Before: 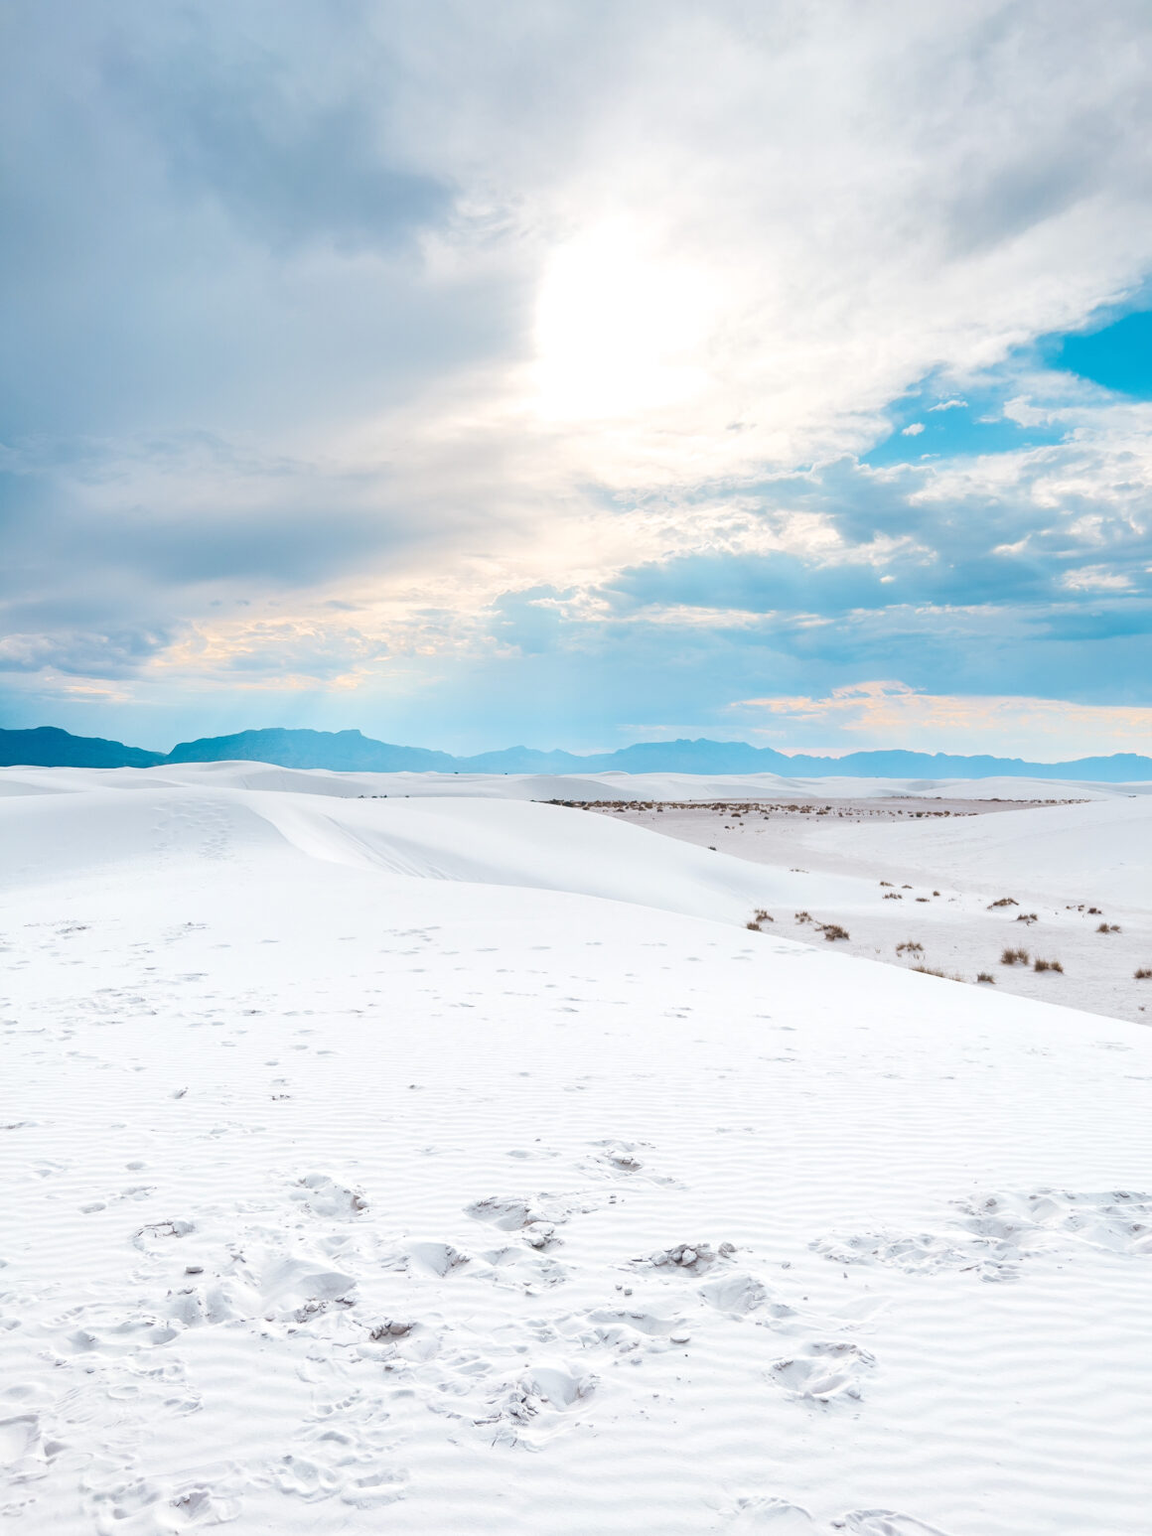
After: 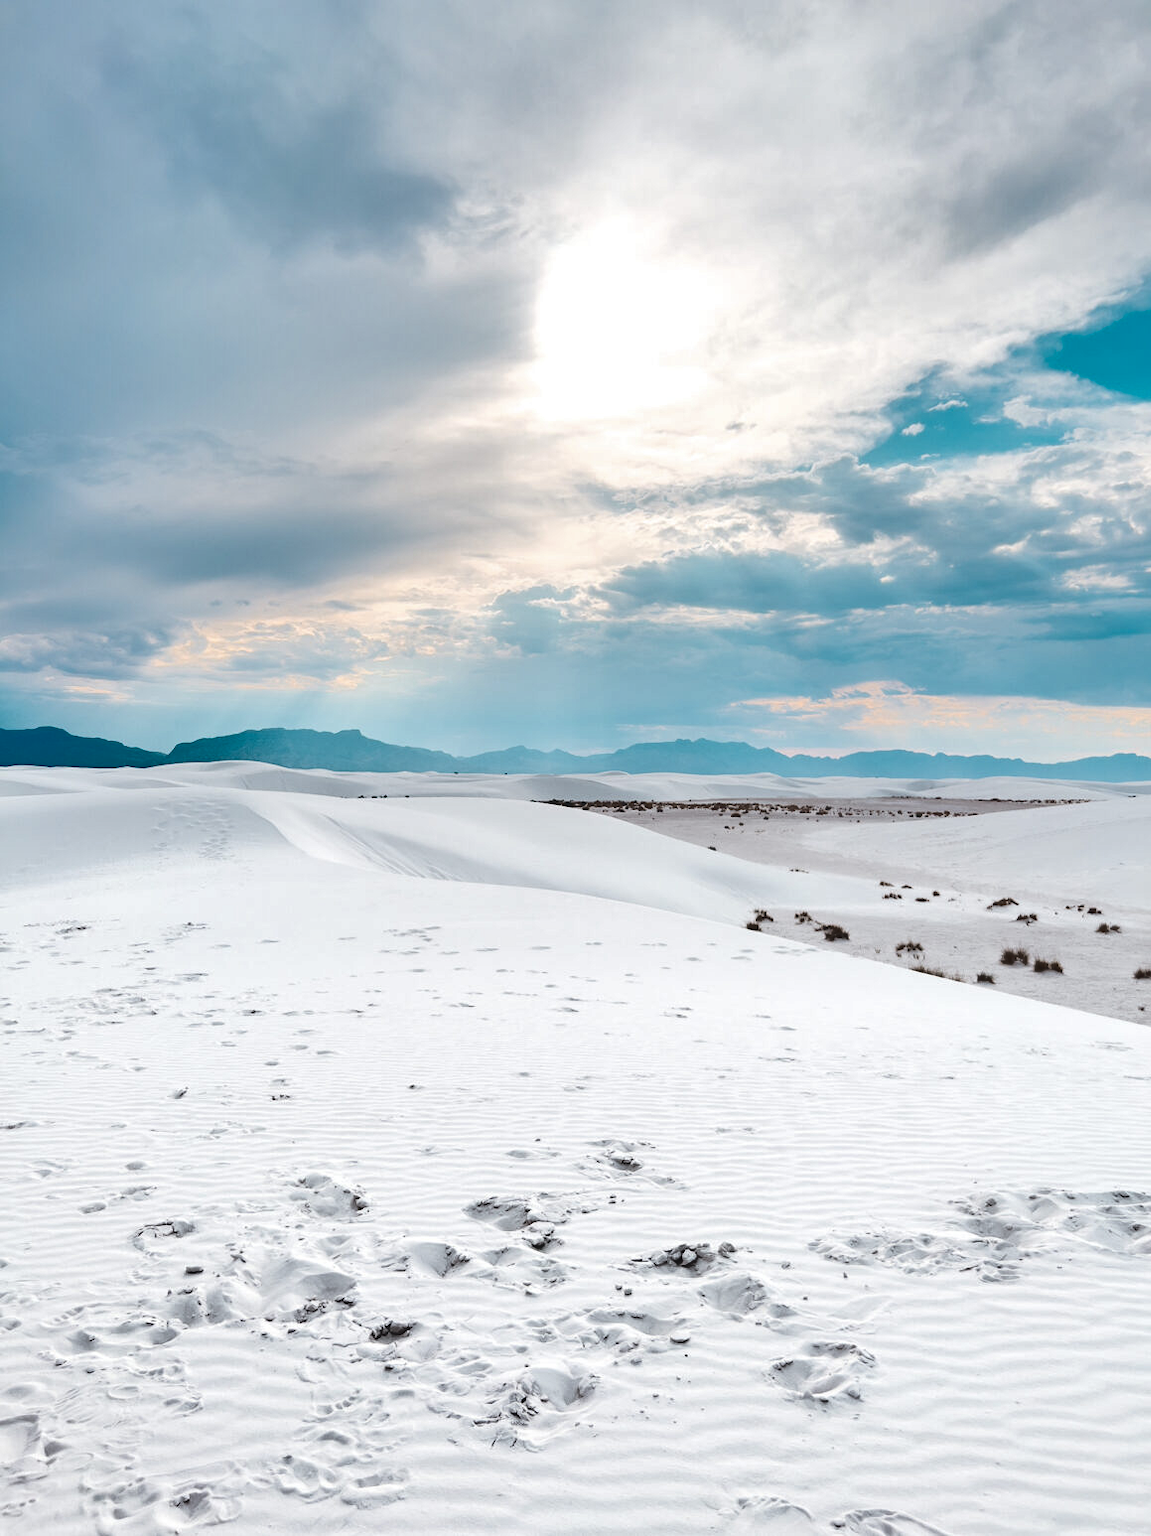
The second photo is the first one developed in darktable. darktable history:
shadows and highlights: highlights color adjustment 0%, low approximation 0.01, soften with gaussian
color zones: curves: ch1 [(0.235, 0.558) (0.75, 0.5)]; ch2 [(0.25, 0.462) (0.749, 0.457)], mix 25.94%
